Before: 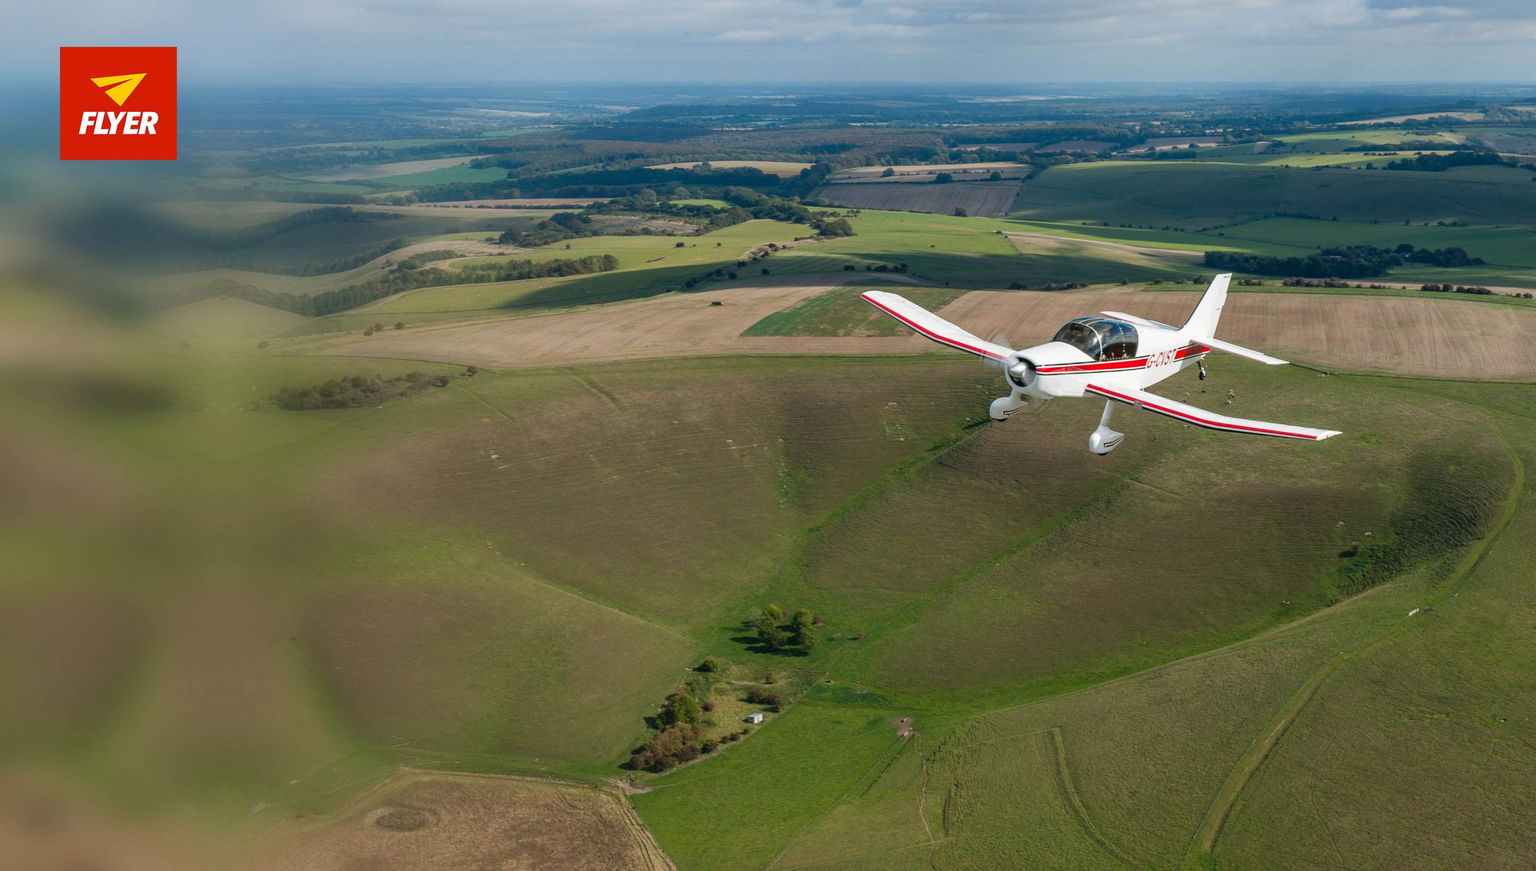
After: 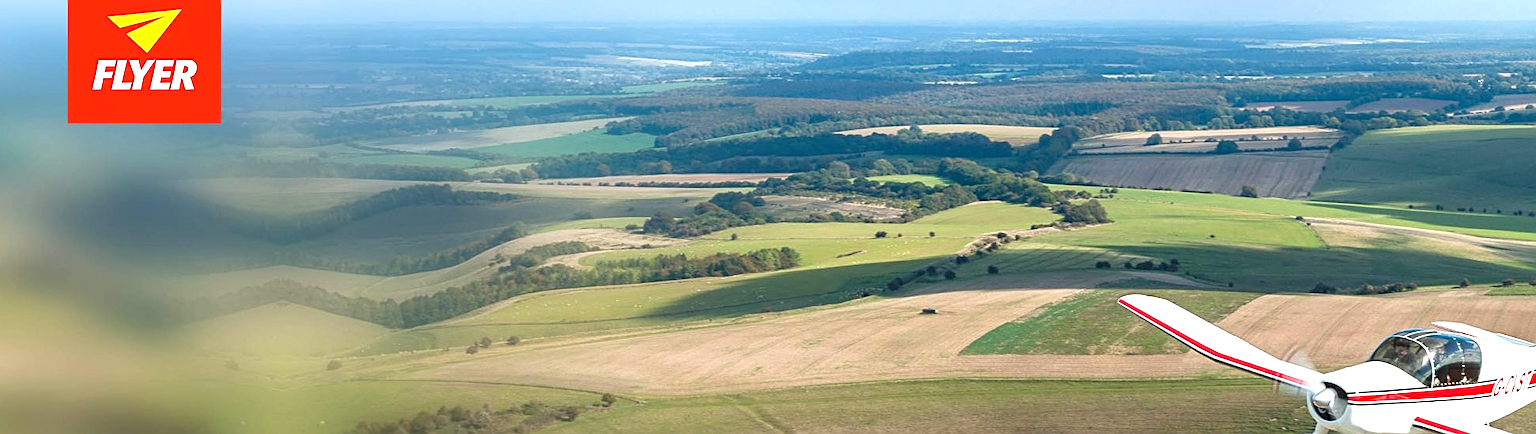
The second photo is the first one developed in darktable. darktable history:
sharpen: on, module defaults
crop: left 0.579%, top 7.627%, right 23.167%, bottom 54.275%
exposure: black level correction 0, exposure 1 EV, compensate highlight preservation false
